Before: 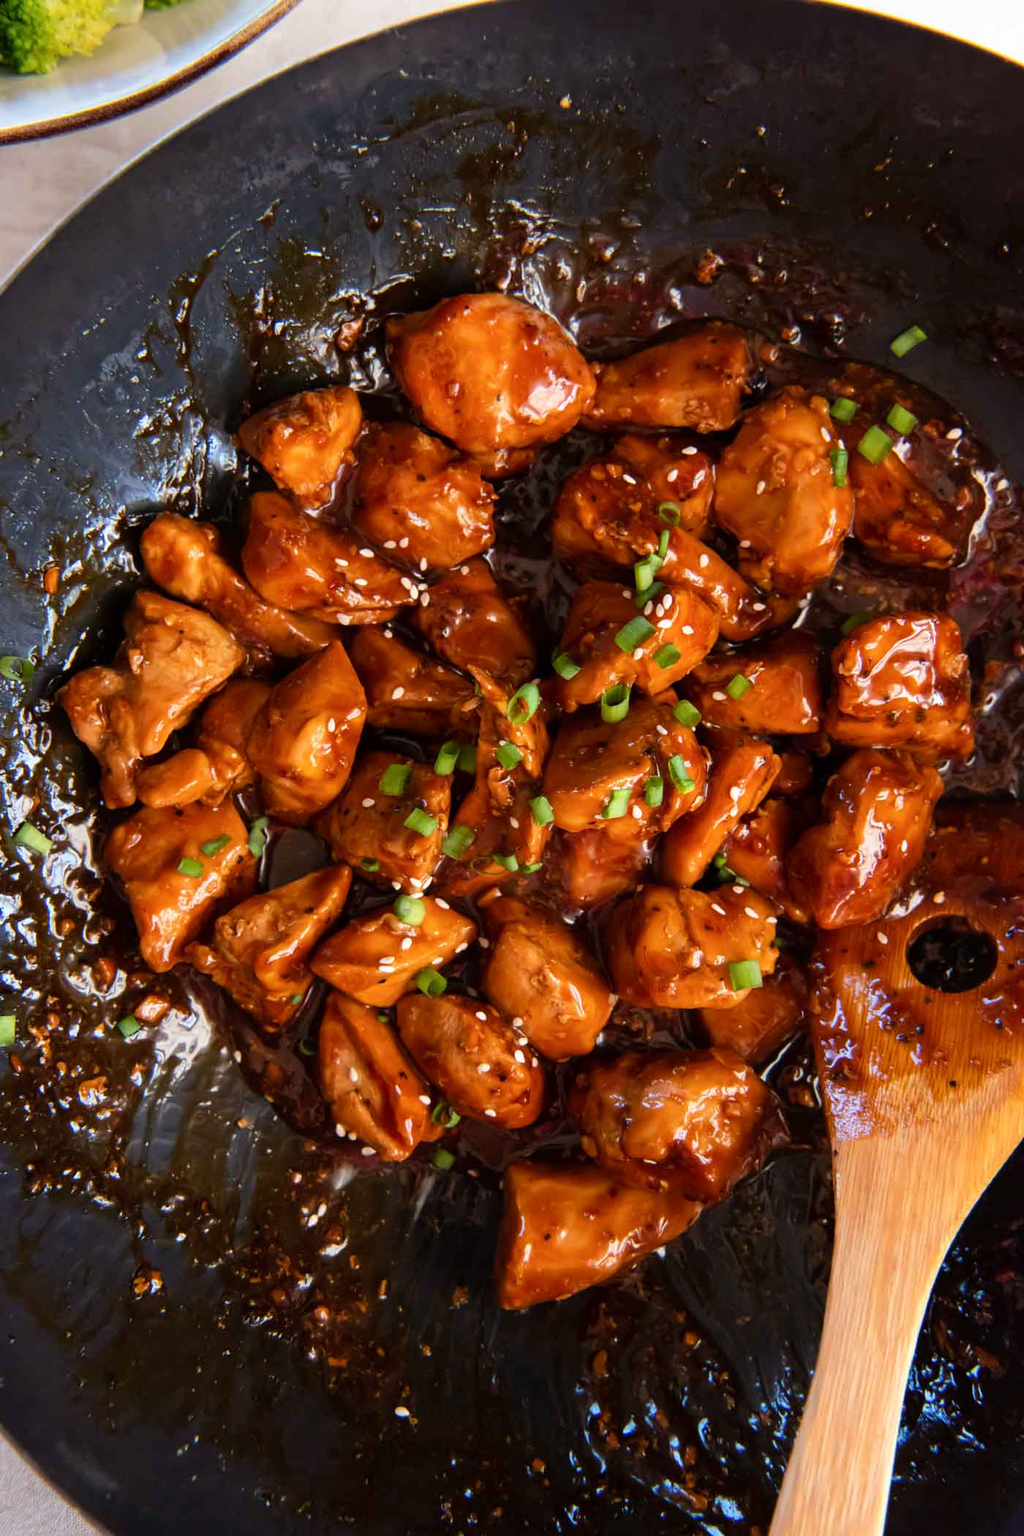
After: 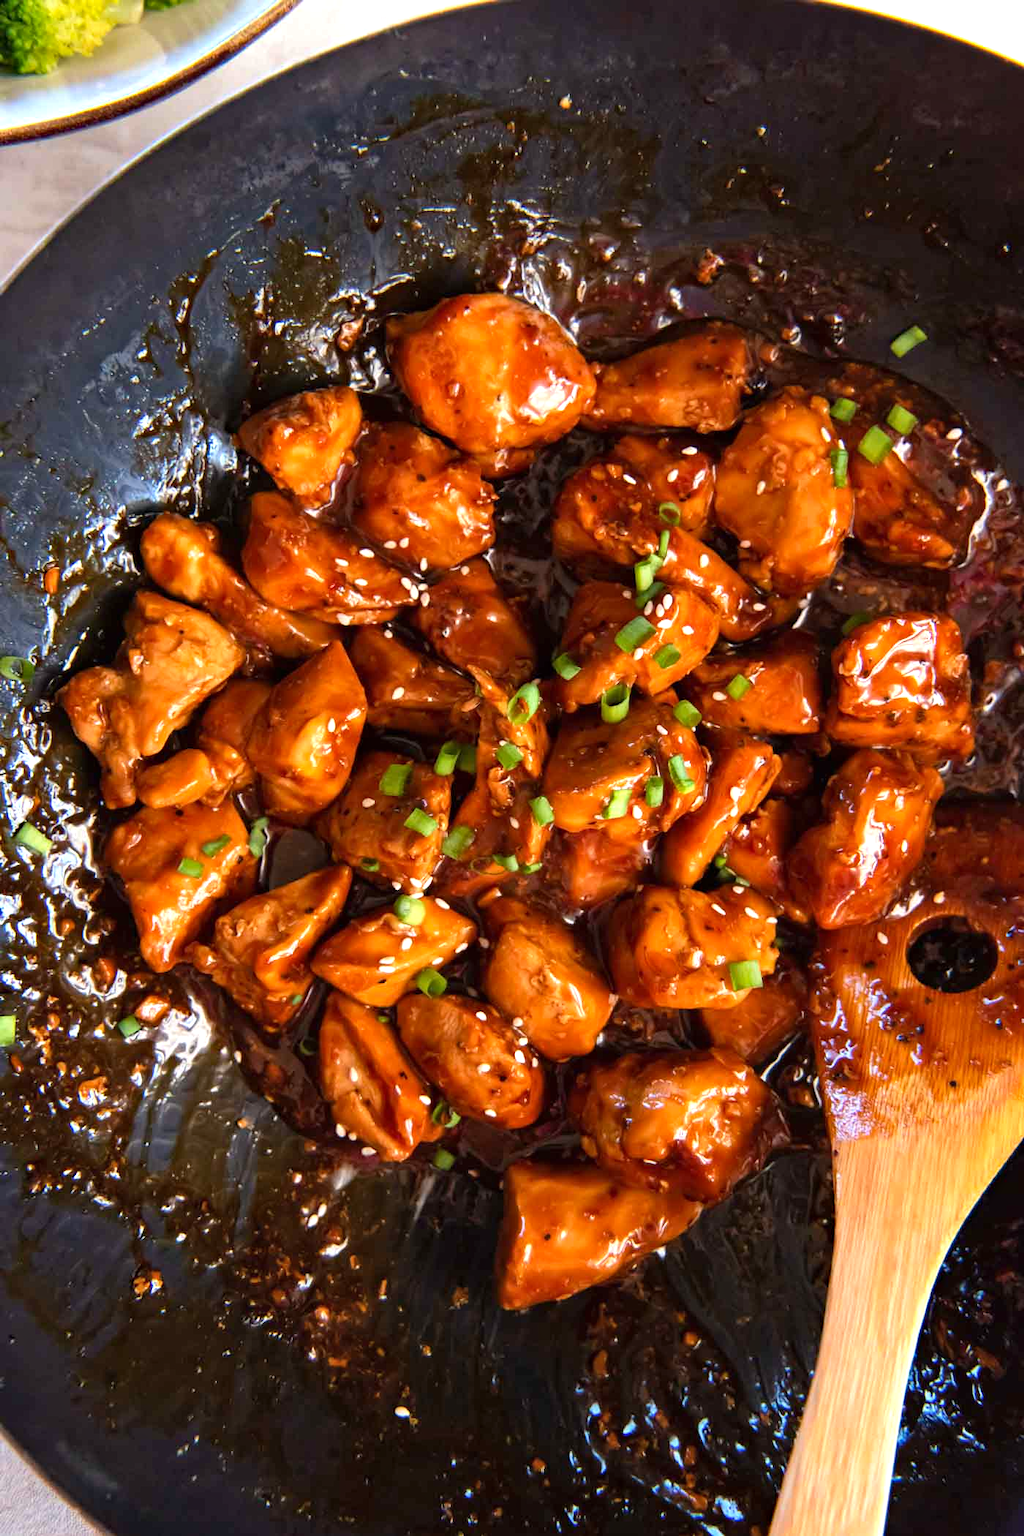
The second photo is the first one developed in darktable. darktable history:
shadows and highlights: shadows 22.7, highlights -48.71, soften with gaussian
haze removal: compatibility mode true, adaptive false
exposure: black level correction 0, exposure 0.5 EV, compensate exposure bias true, compensate highlight preservation false
